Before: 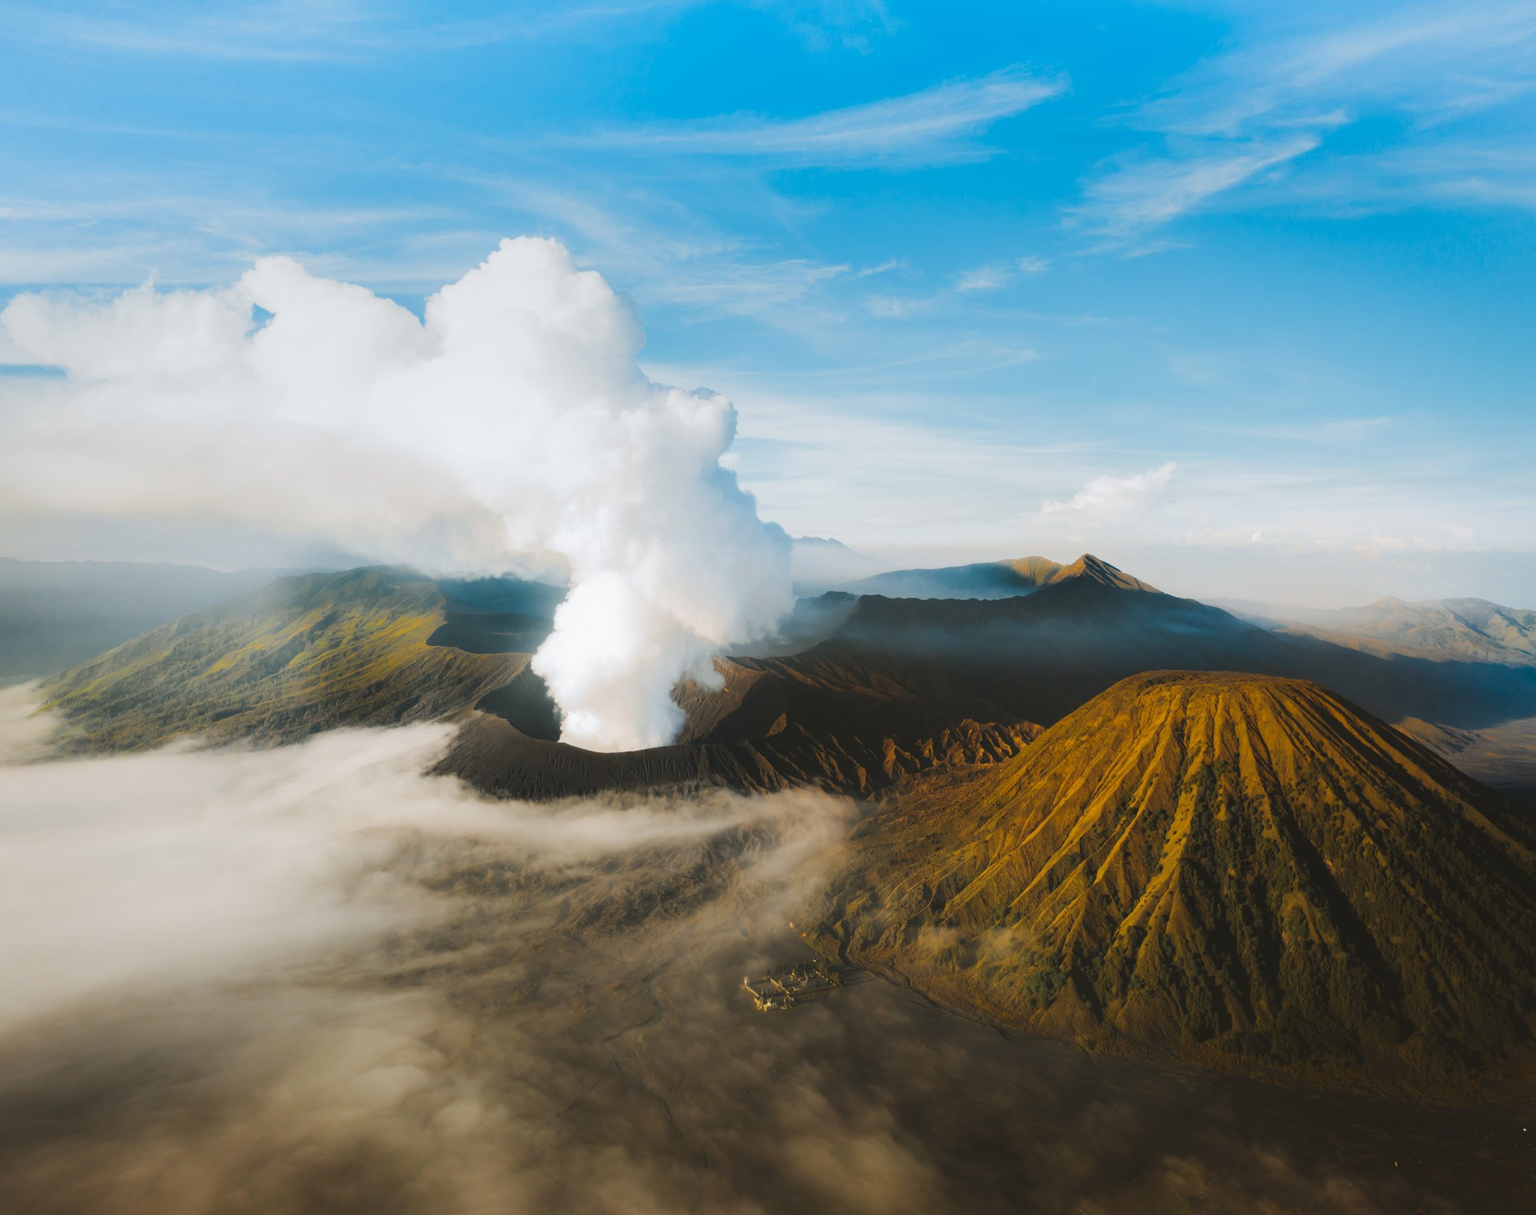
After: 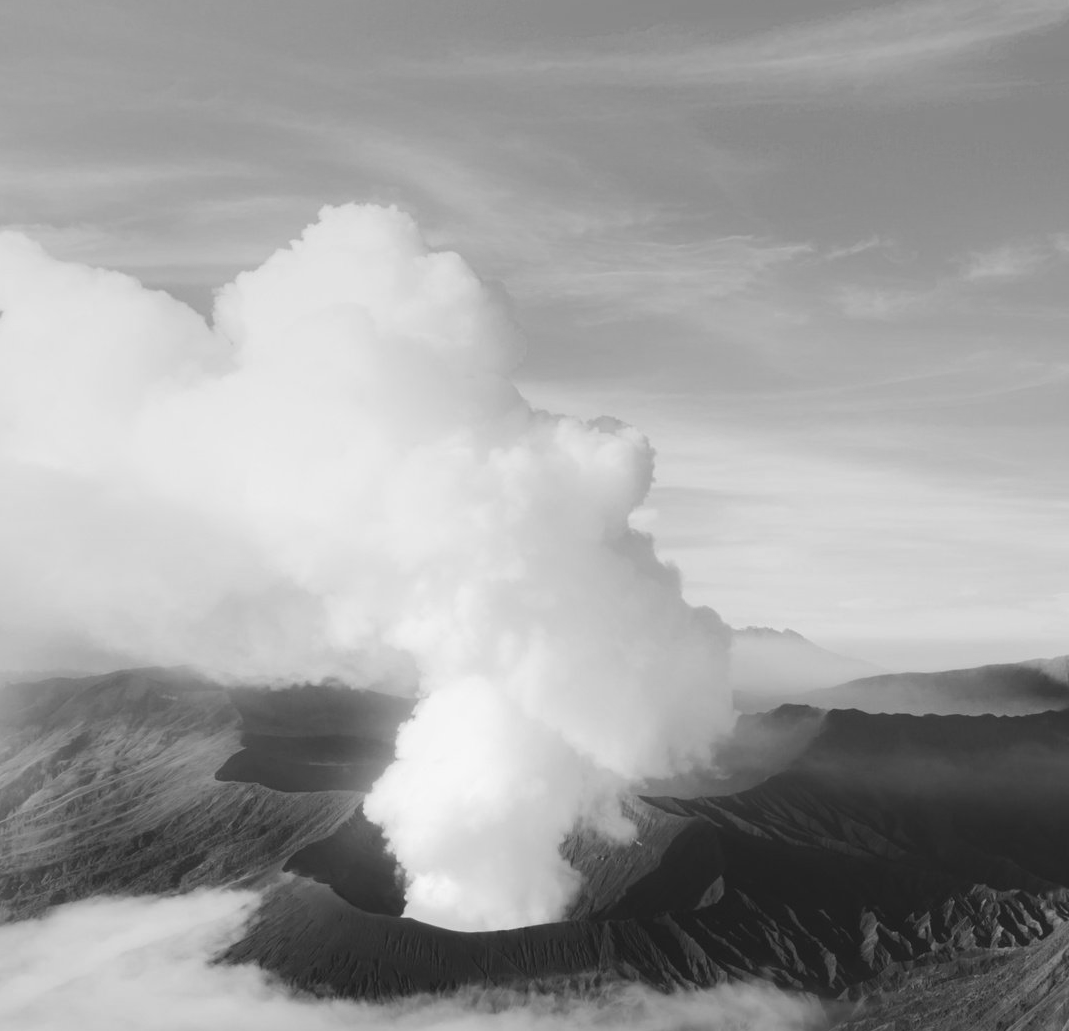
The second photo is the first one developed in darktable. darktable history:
crop: left 17.835%, top 7.675%, right 32.881%, bottom 32.213%
monochrome: a 16.06, b 15.48, size 1
